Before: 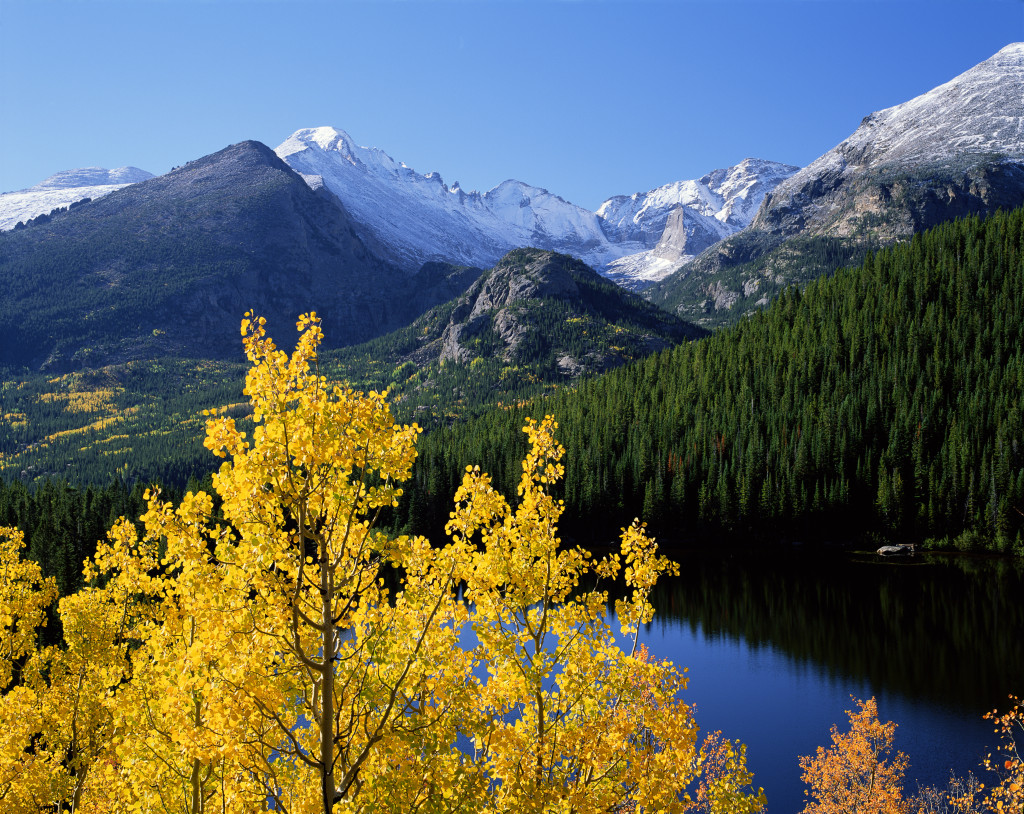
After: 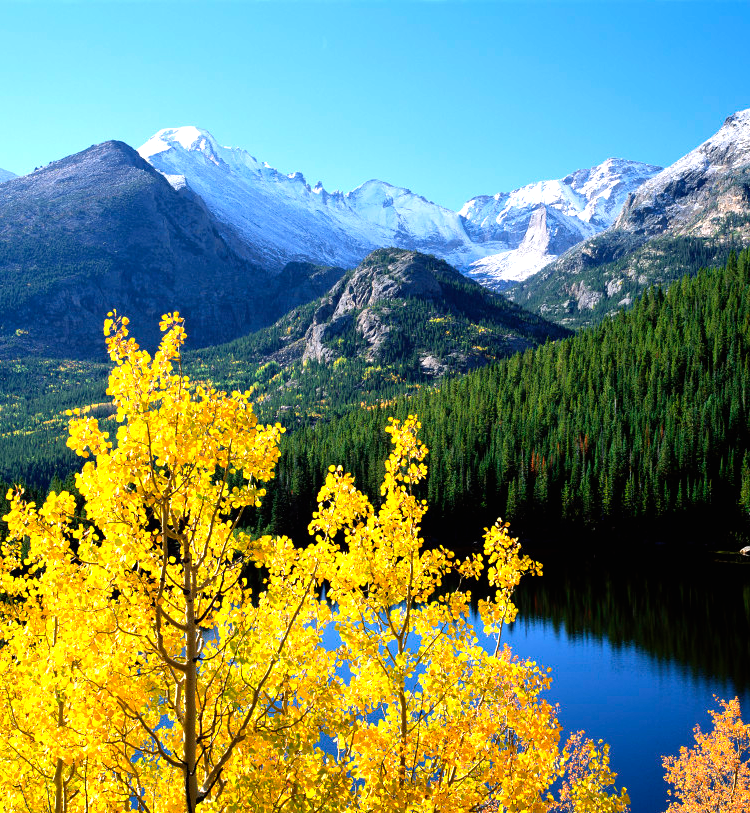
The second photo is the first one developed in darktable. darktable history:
exposure: black level correction 0, exposure 0.9 EV, compensate highlight preservation false
crop: left 13.443%, right 13.31%
